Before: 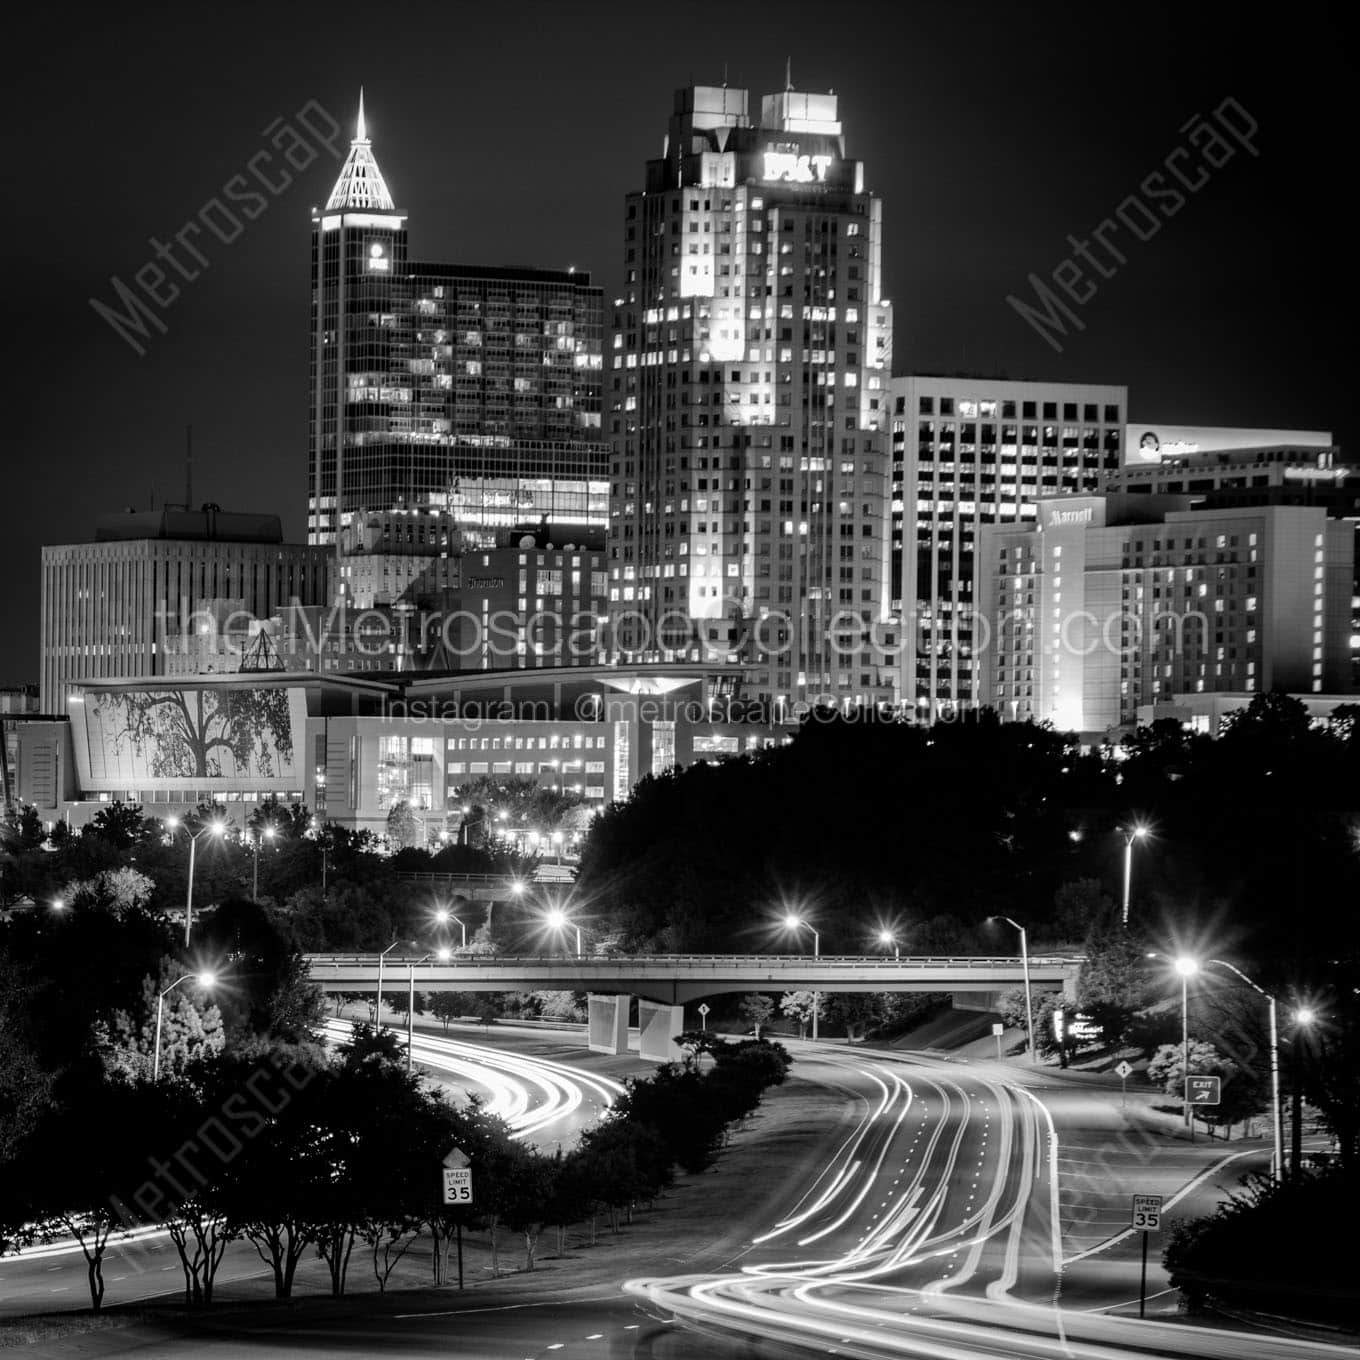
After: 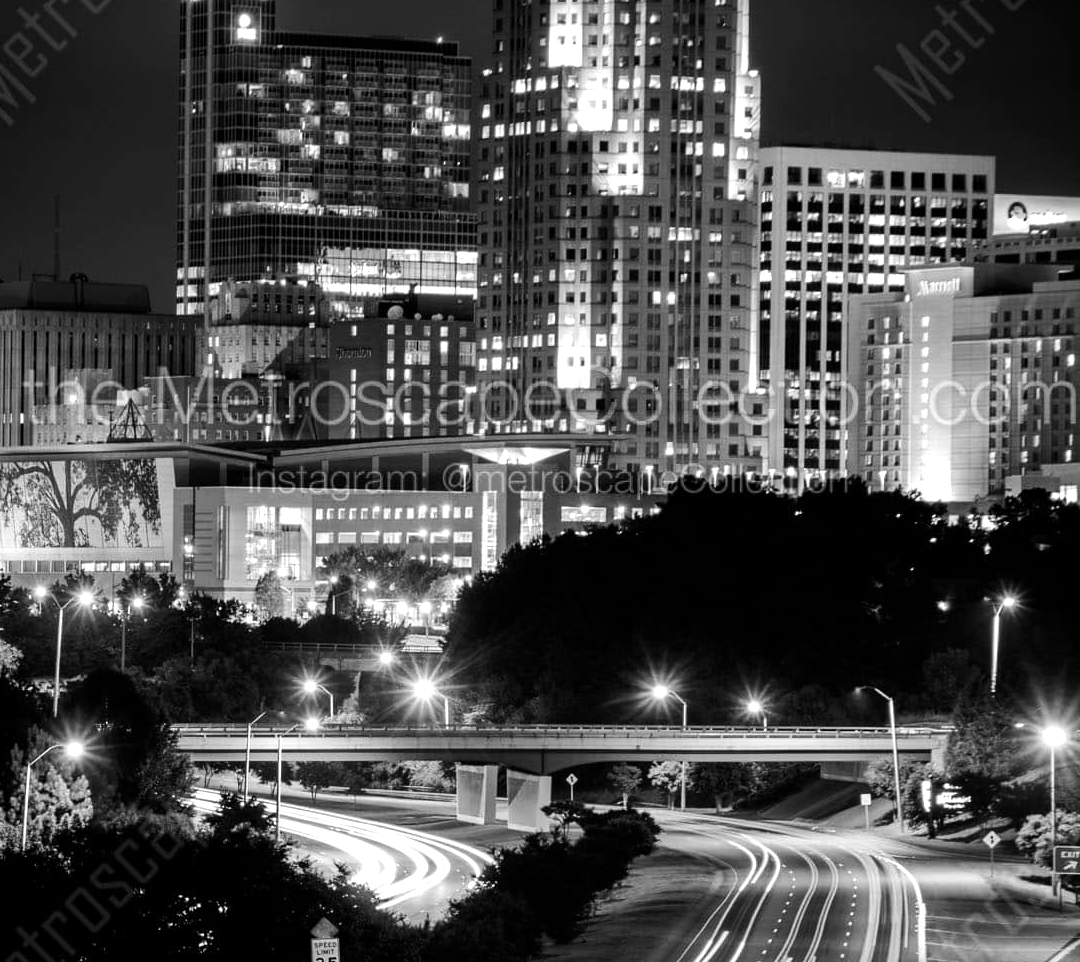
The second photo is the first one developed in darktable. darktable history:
tone equalizer: -8 EV -0.417 EV, -7 EV -0.389 EV, -6 EV -0.333 EV, -5 EV -0.222 EV, -3 EV 0.222 EV, -2 EV 0.333 EV, -1 EV 0.389 EV, +0 EV 0.417 EV, edges refinement/feathering 500, mask exposure compensation -1.57 EV, preserve details no
crop: left 9.712%, top 16.928%, right 10.845%, bottom 12.332%
